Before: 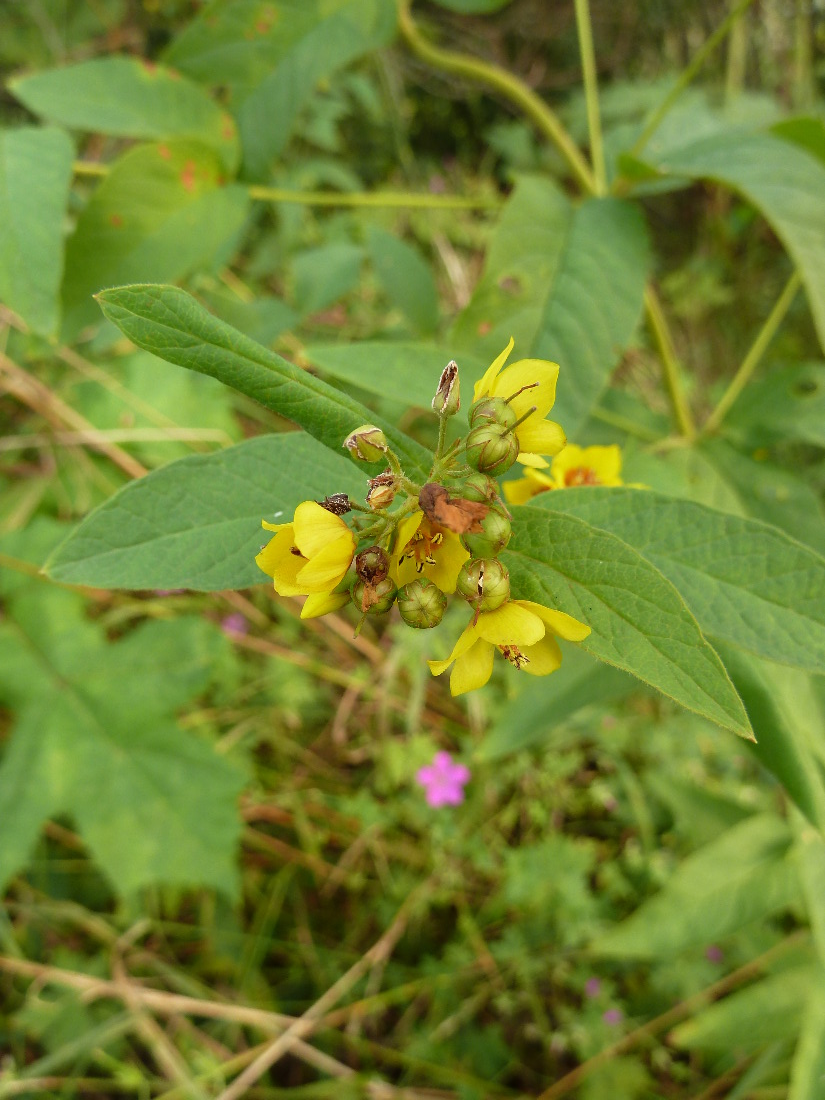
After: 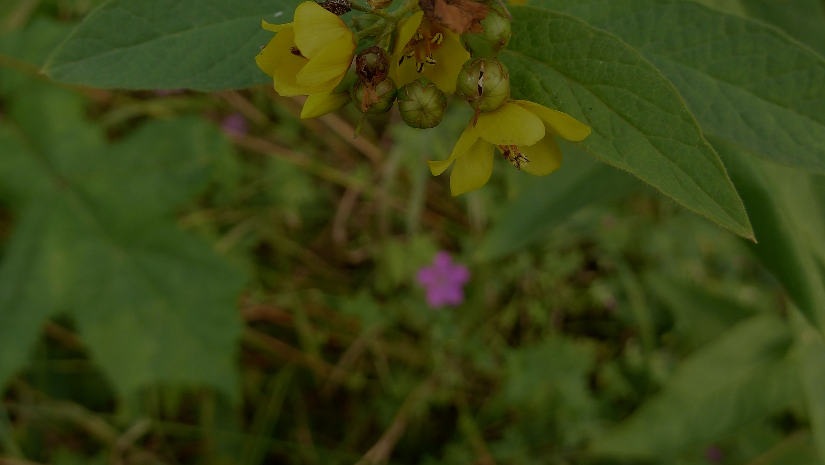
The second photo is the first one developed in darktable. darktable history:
crop: top 45.455%, bottom 12.187%
exposure: exposure -2.061 EV, compensate highlight preservation false
